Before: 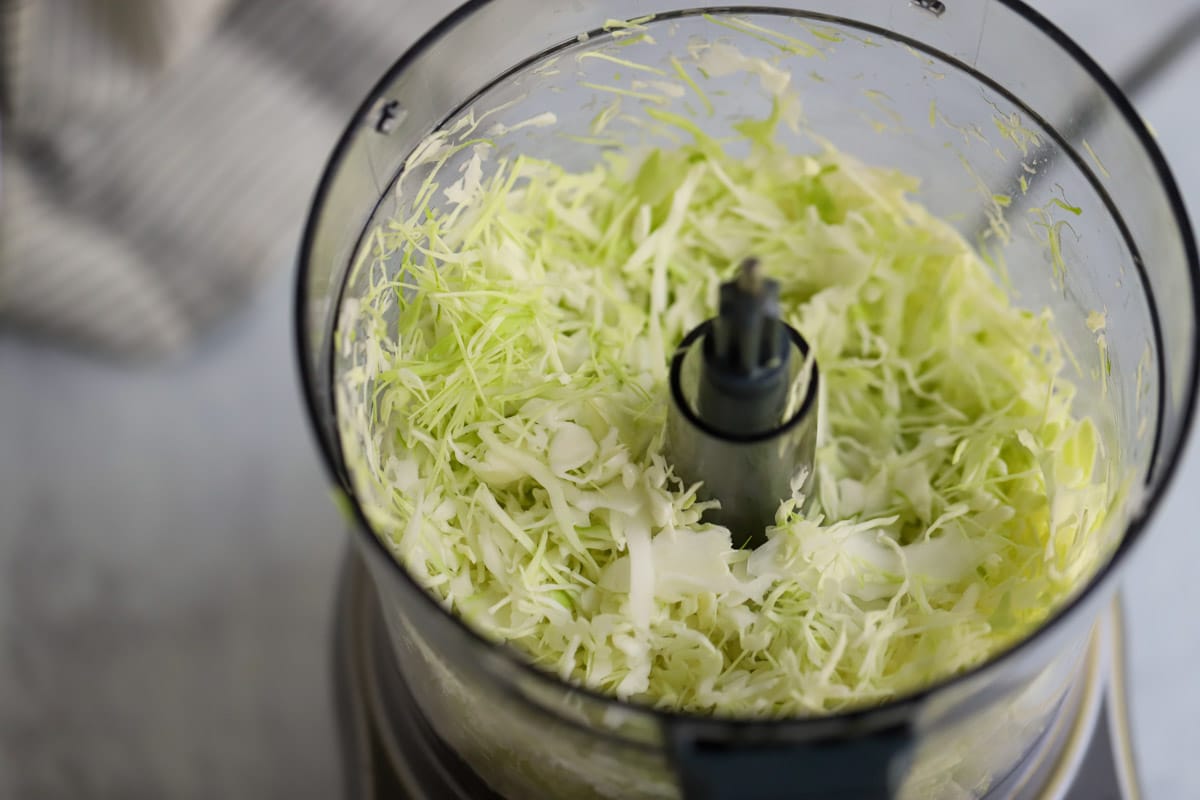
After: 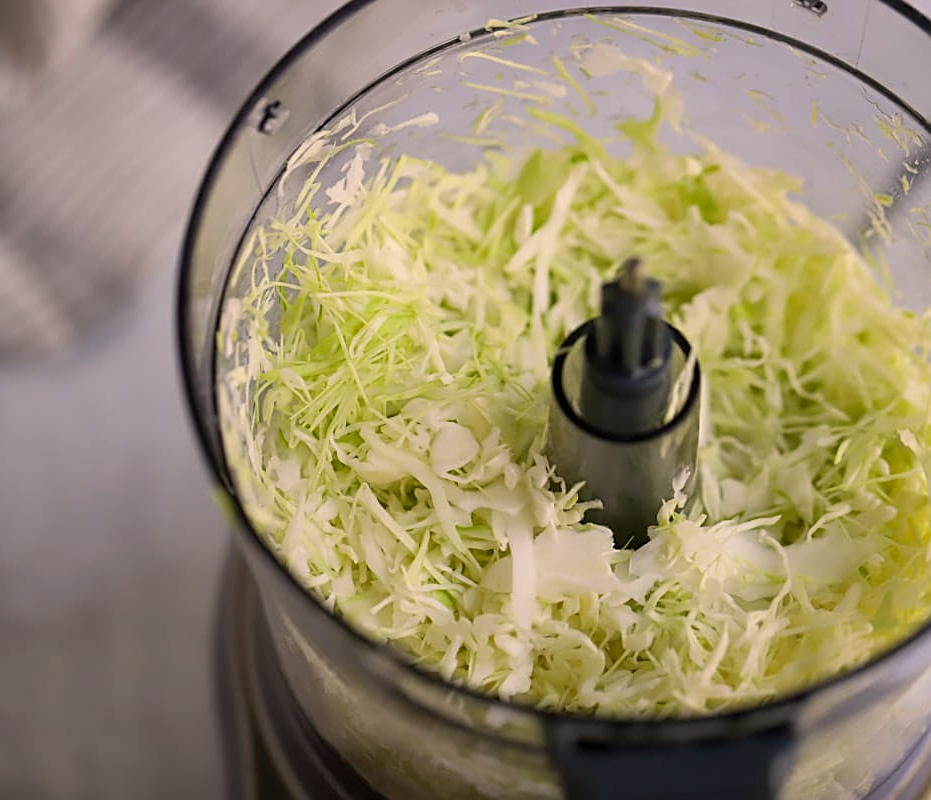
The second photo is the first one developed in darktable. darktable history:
sharpen: on, module defaults
color calibration: output R [1.063, -0.012, -0.003, 0], output B [-0.079, 0.047, 1, 0], illuminant same as pipeline (D50), adaptation XYZ, x 0.346, y 0.358, temperature 5005.13 K
crop: left 9.857%, right 12.543%
